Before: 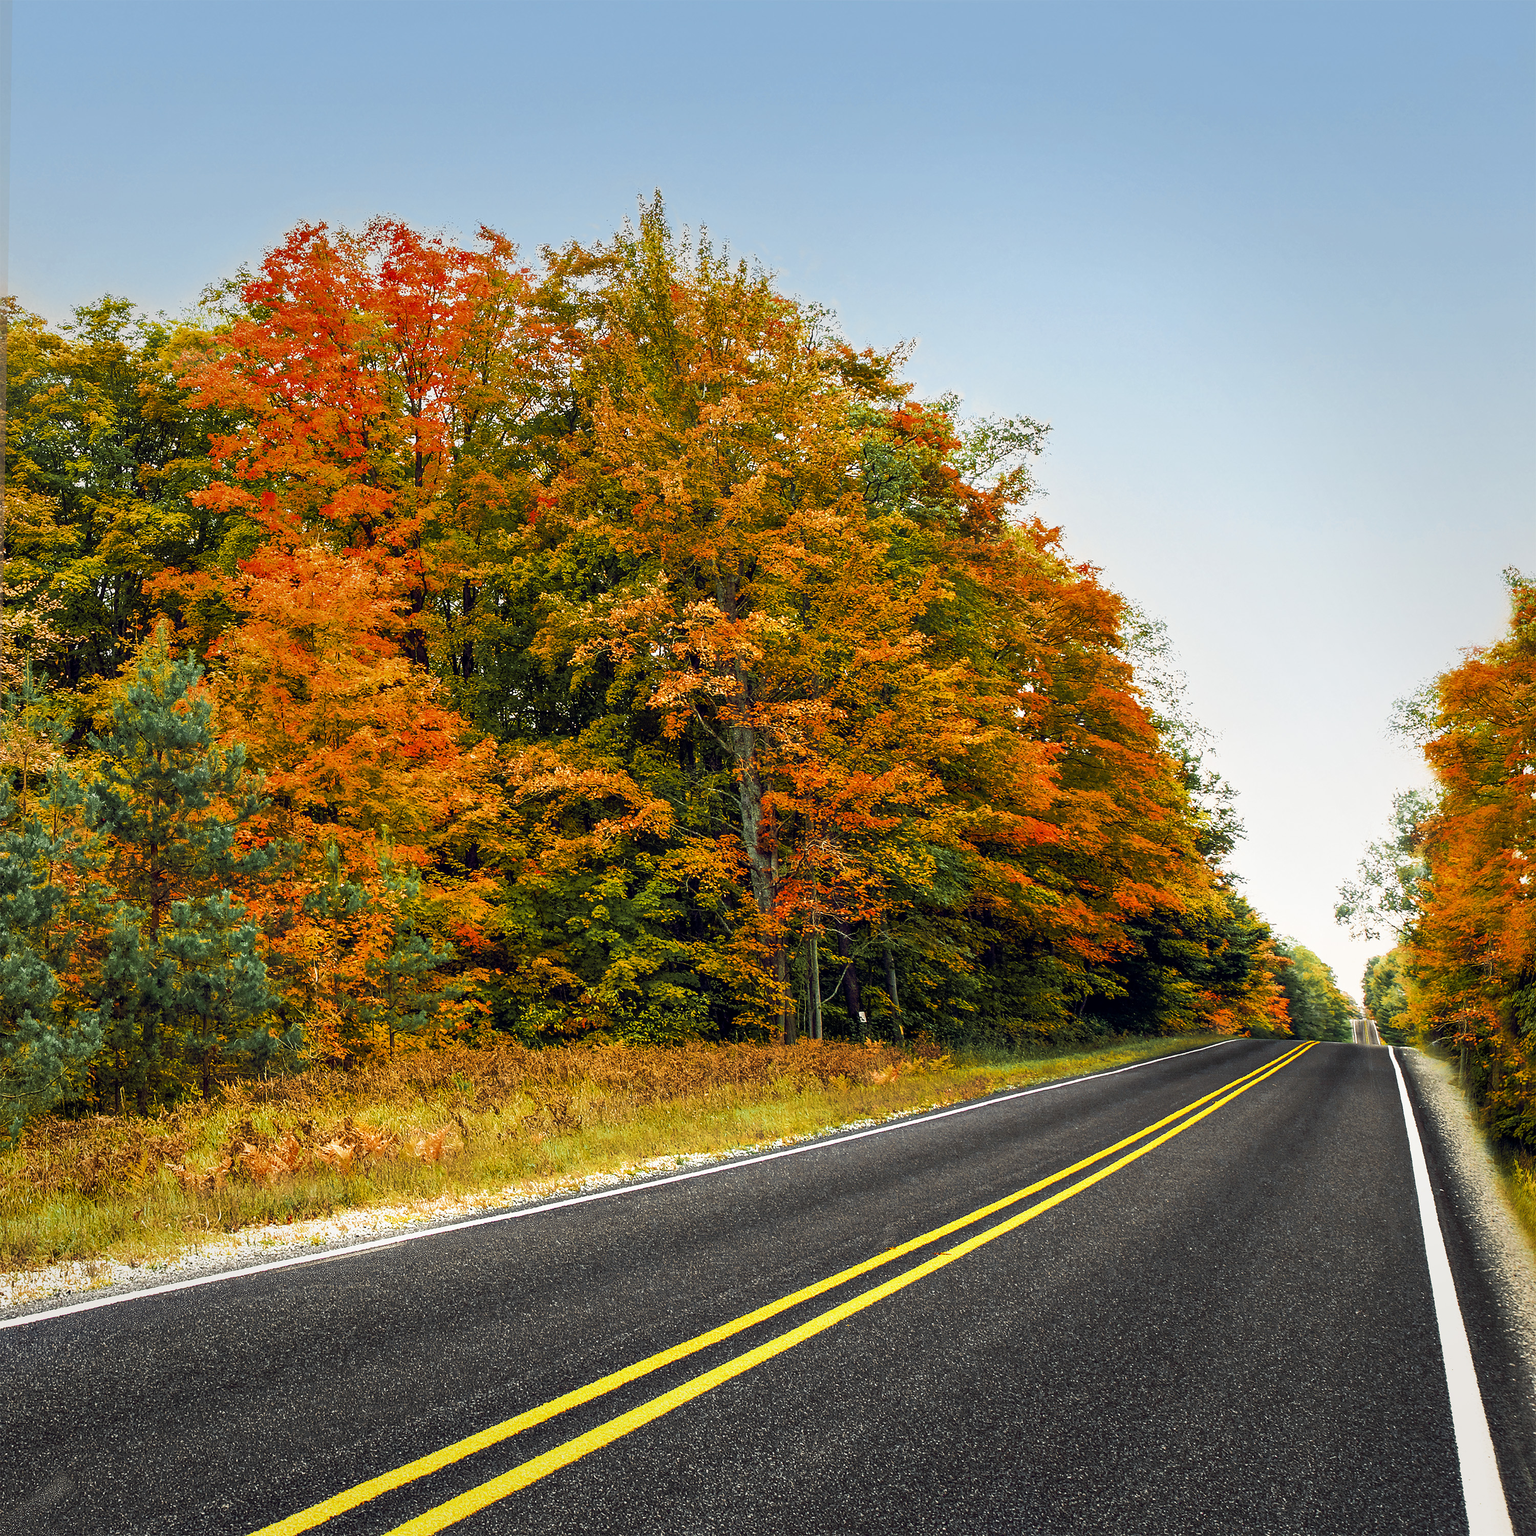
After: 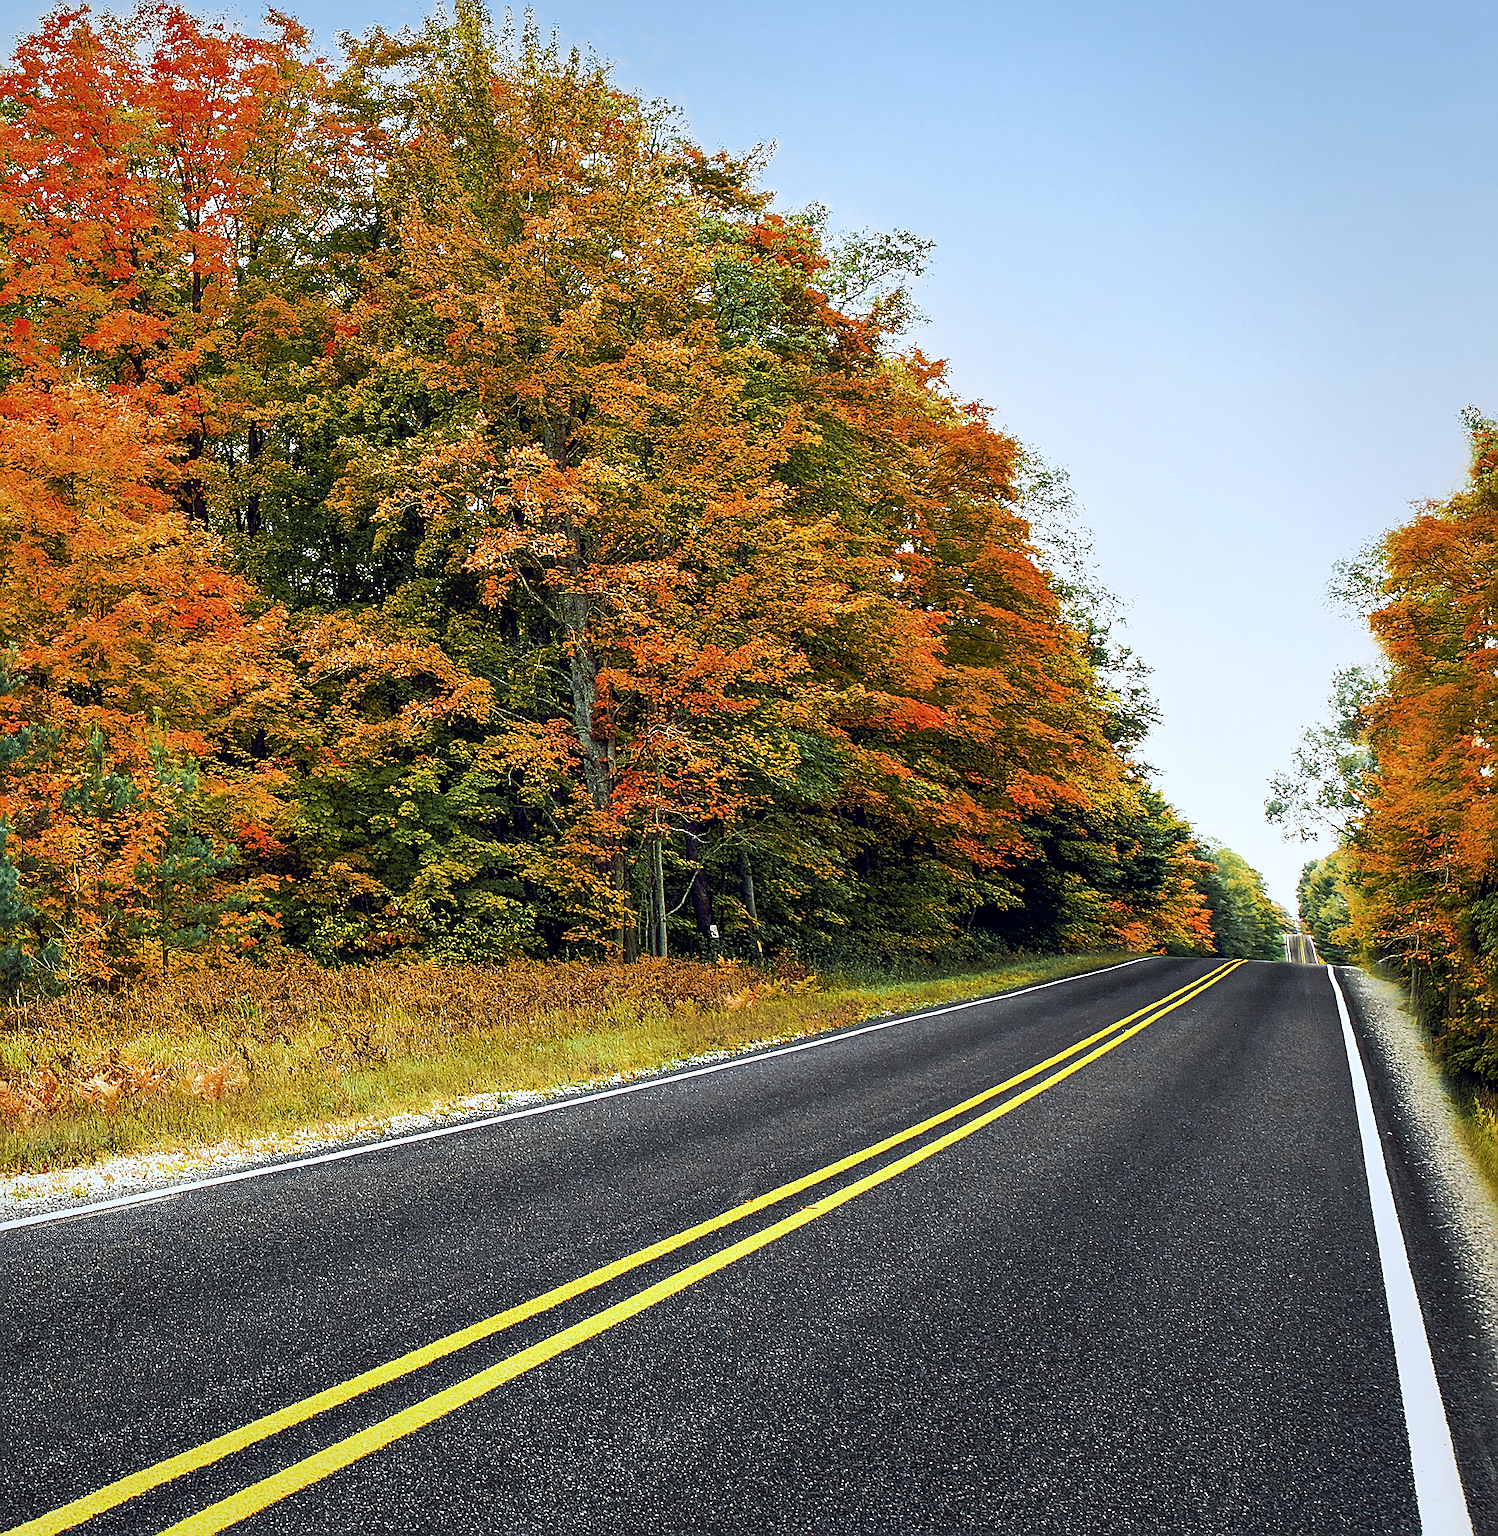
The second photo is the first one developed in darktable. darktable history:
color contrast: green-magenta contrast 0.96
crop: left 16.315%, top 14.246%
sharpen: radius 2.584, amount 0.688
color calibration: x 0.367, y 0.376, temperature 4372.25 K
